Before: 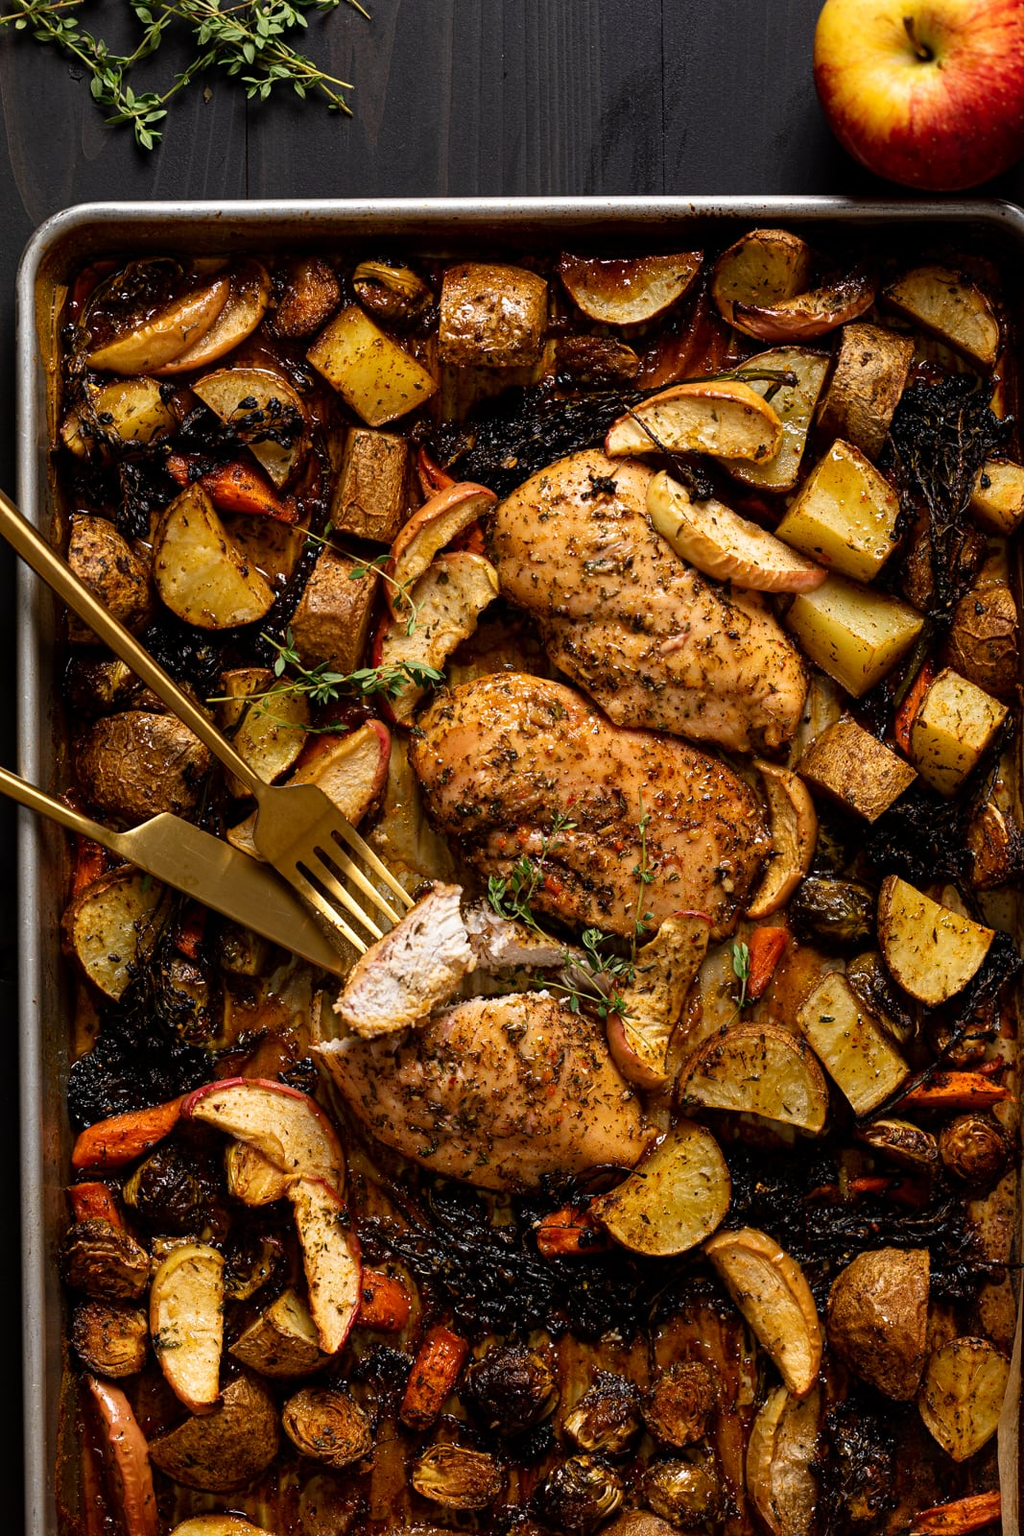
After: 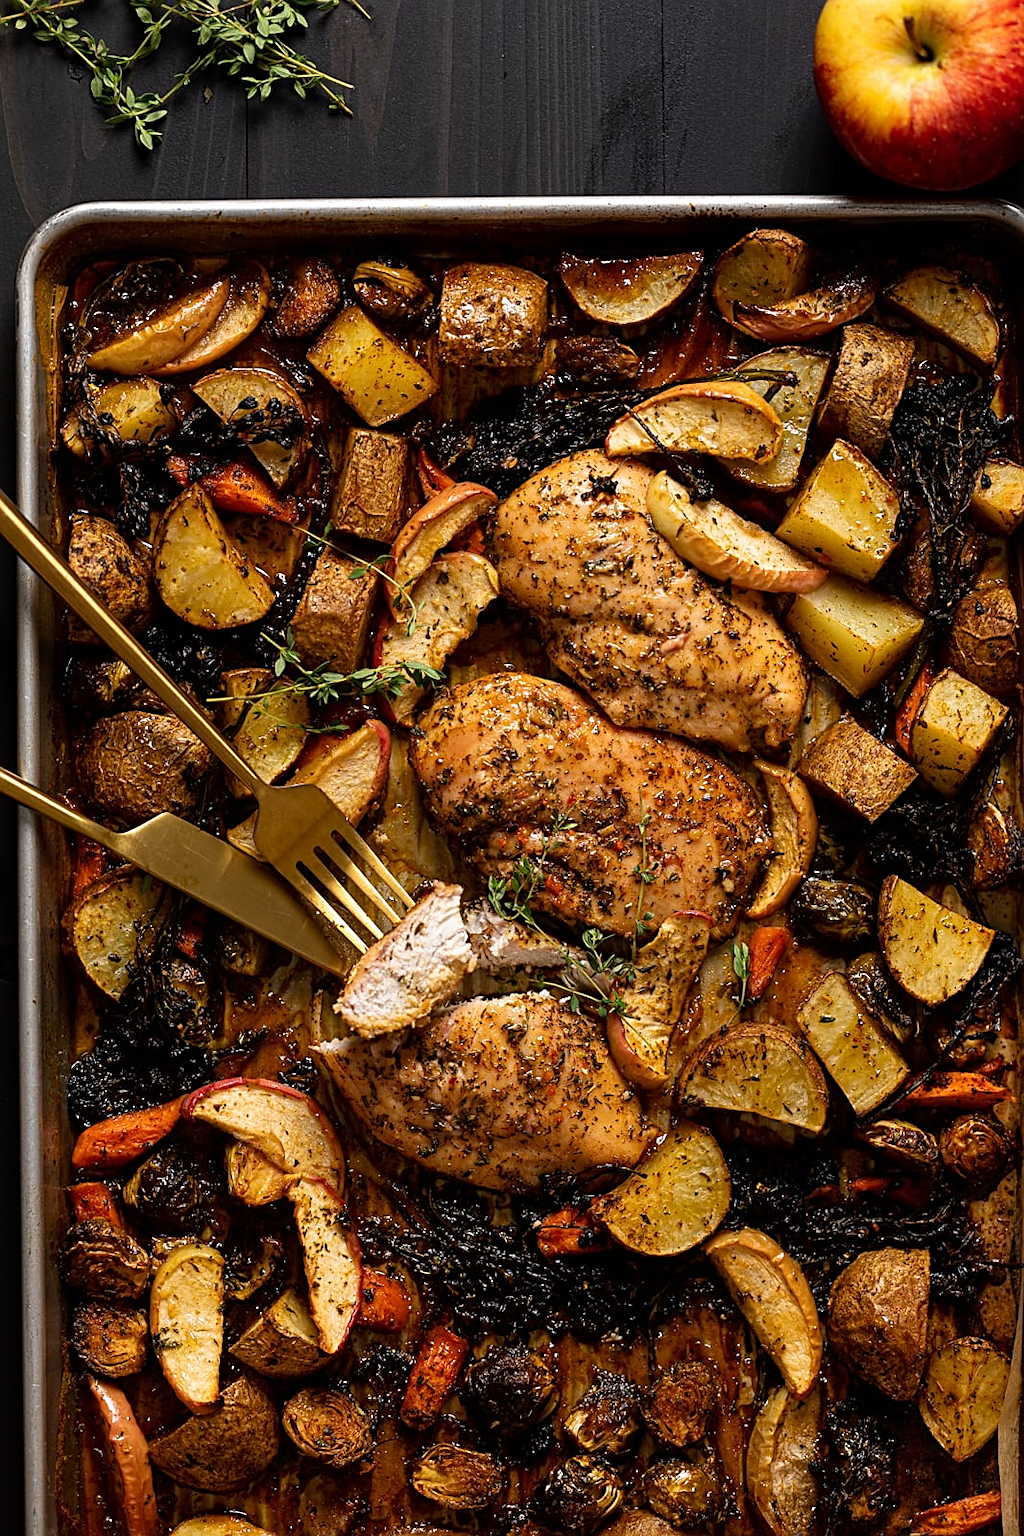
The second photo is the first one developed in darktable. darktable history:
color correction: highlights b* 0.04
sharpen: on, module defaults
